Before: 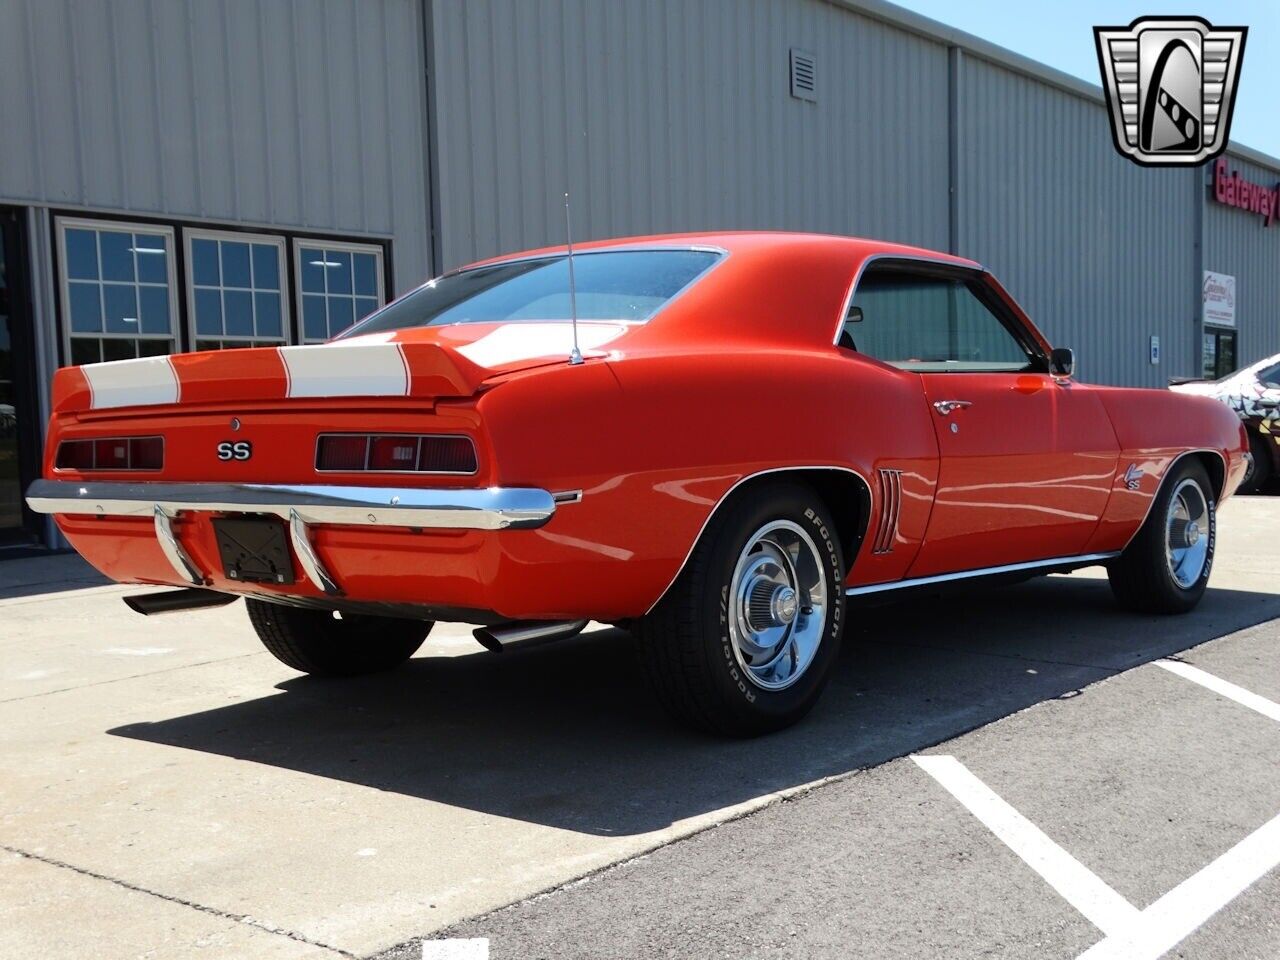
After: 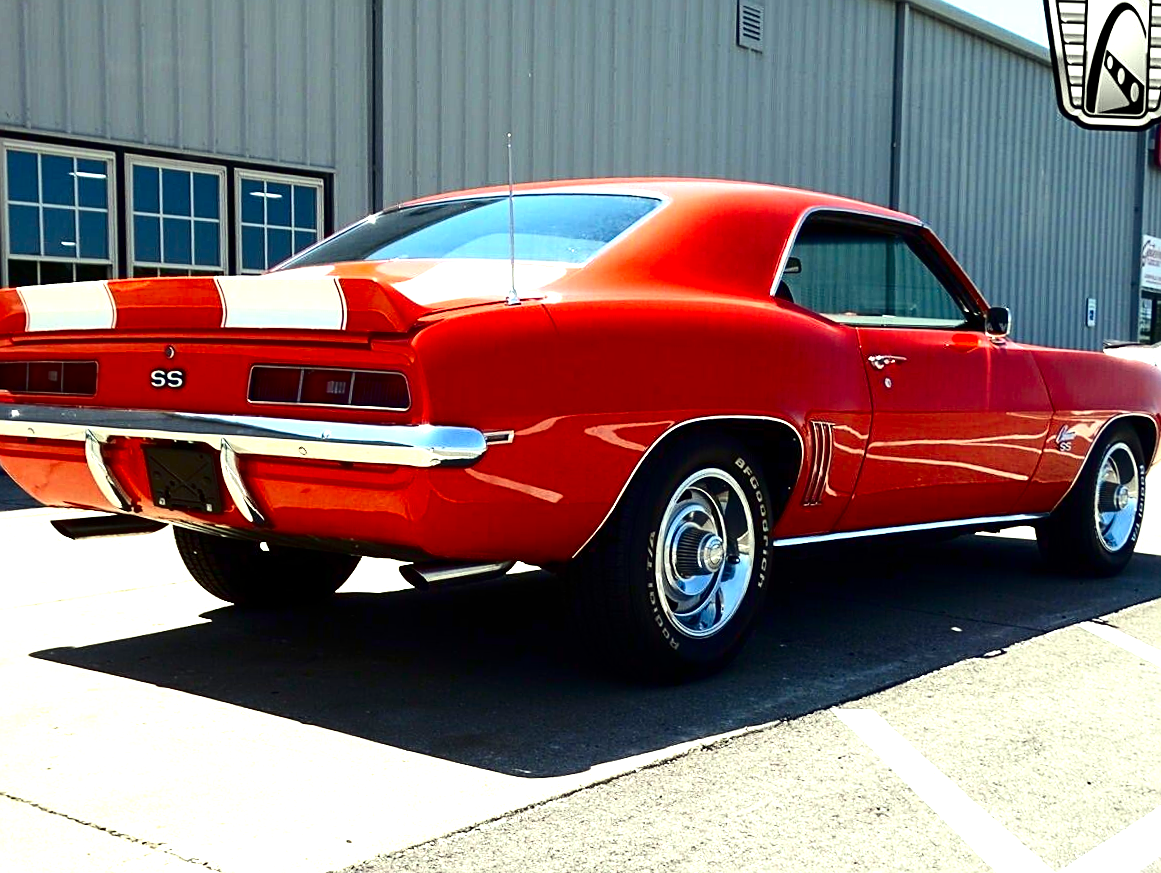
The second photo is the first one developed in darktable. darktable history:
contrast brightness saturation: contrast 0.193, brightness -0.228, saturation 0.107
color correction: highlights a* -5.75, highlights b* 10.68
exposure: black level correction 0.001, exposure 1.042 EV, compensate exposure bias true, compensate highlight preservation false
sharpen: on, module defaults
crop and rotate: angle -2.16°, left 3.155%, top 3.836%, right 1.64%, bottom 0.697%
